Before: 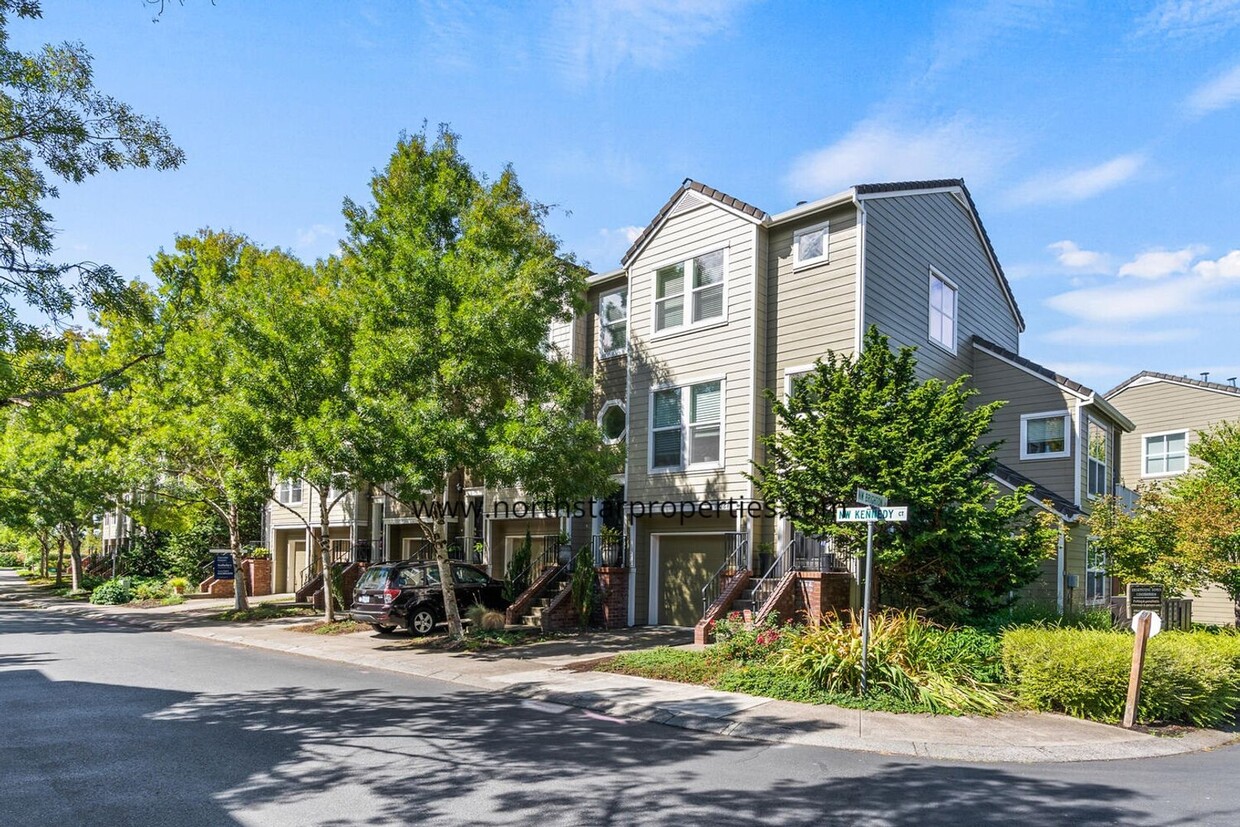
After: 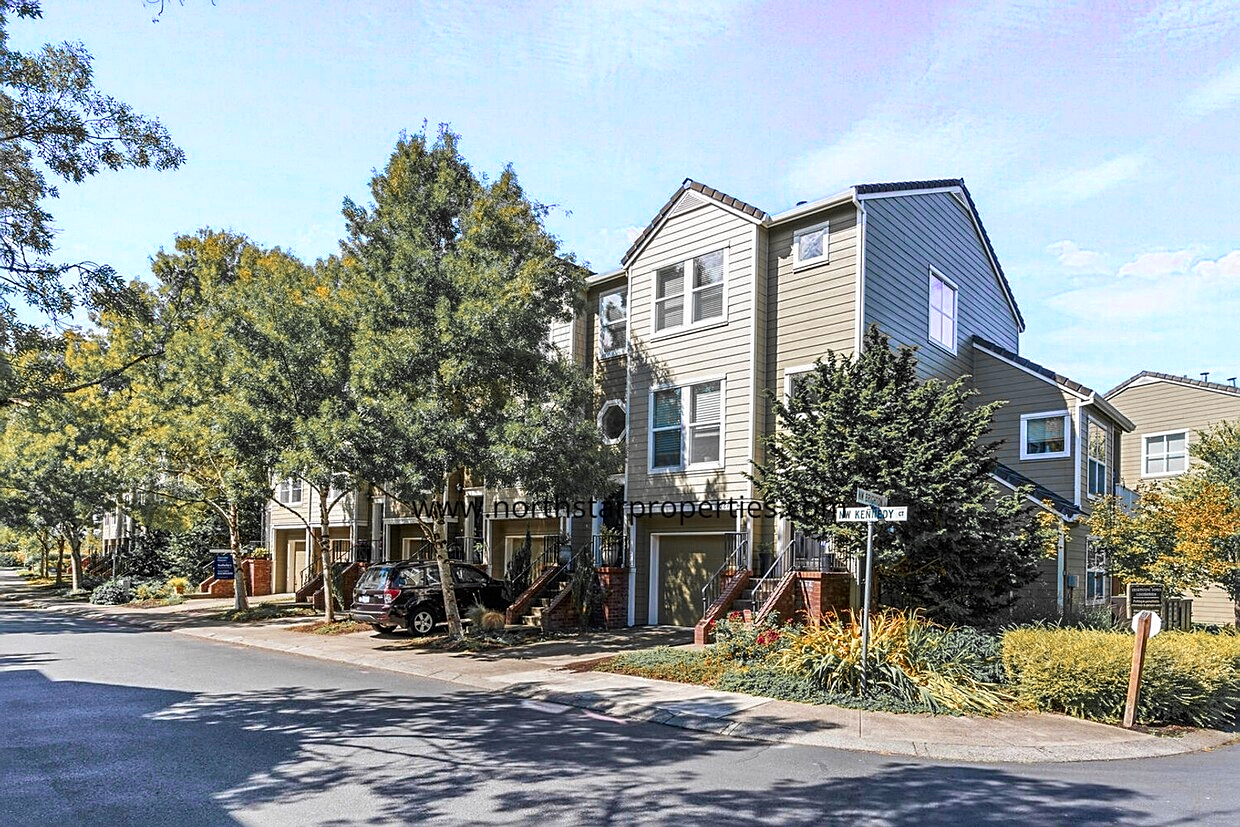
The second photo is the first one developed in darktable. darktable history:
color zones: curves: ch0 [(0, 0.363) (0.128, 0.373) (0.25, 0.5) (0.402, 0.407) (0.521, 0.525) (0.63, 0.559) (0.729, 0.662) (0.867, 0.471)]; ch1 [(0, 0.515) (0.136, 0.618) (0.25, 0.5) (0.378, 0) (0.516, 0) (0.622, 0.593) (0.737, 0.819) (0.87, 0.593)]; ch2 [(0, 0.529) (0.128, 0.471) (0.282, 0.451) (0.386, 0.662) (0.516, 0.525) (0.633, 0.554) (0.75, 0.62) (0.875, 0.441)]
sharpen: on, module defaults
